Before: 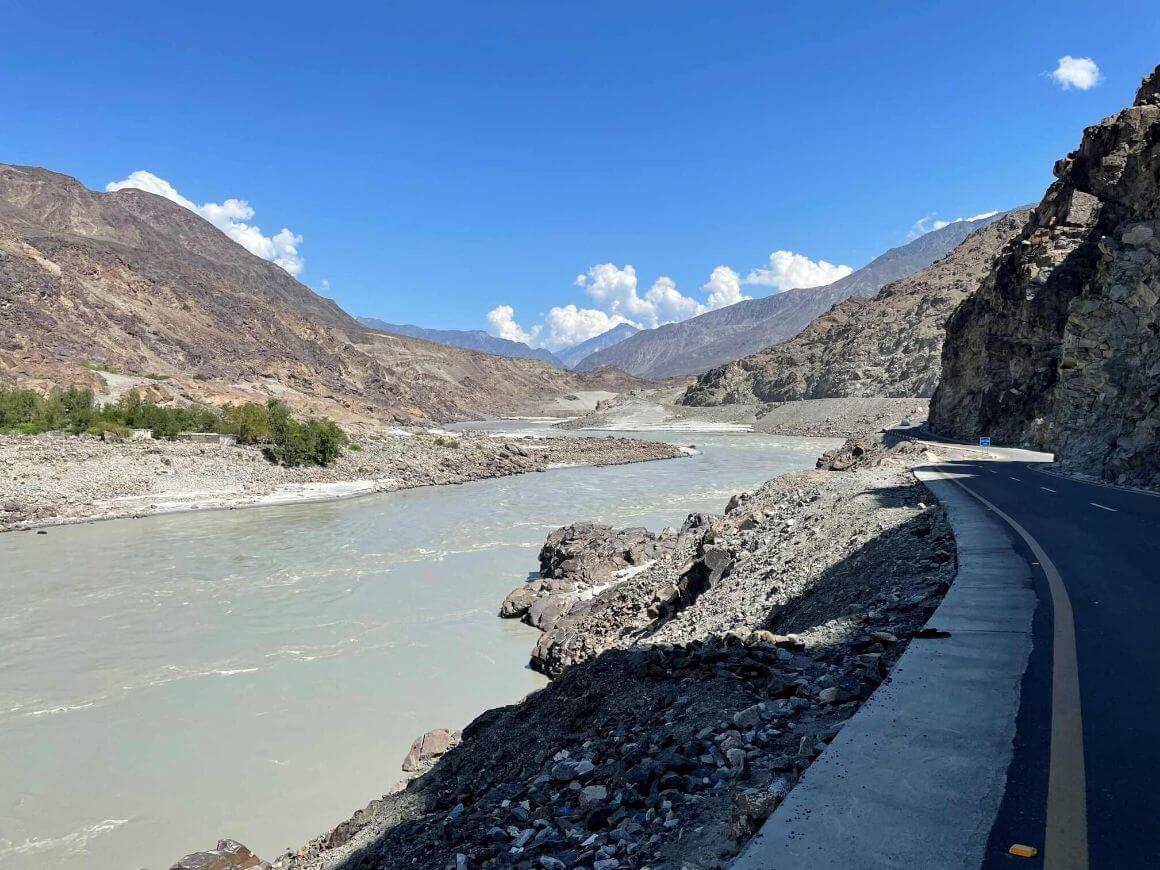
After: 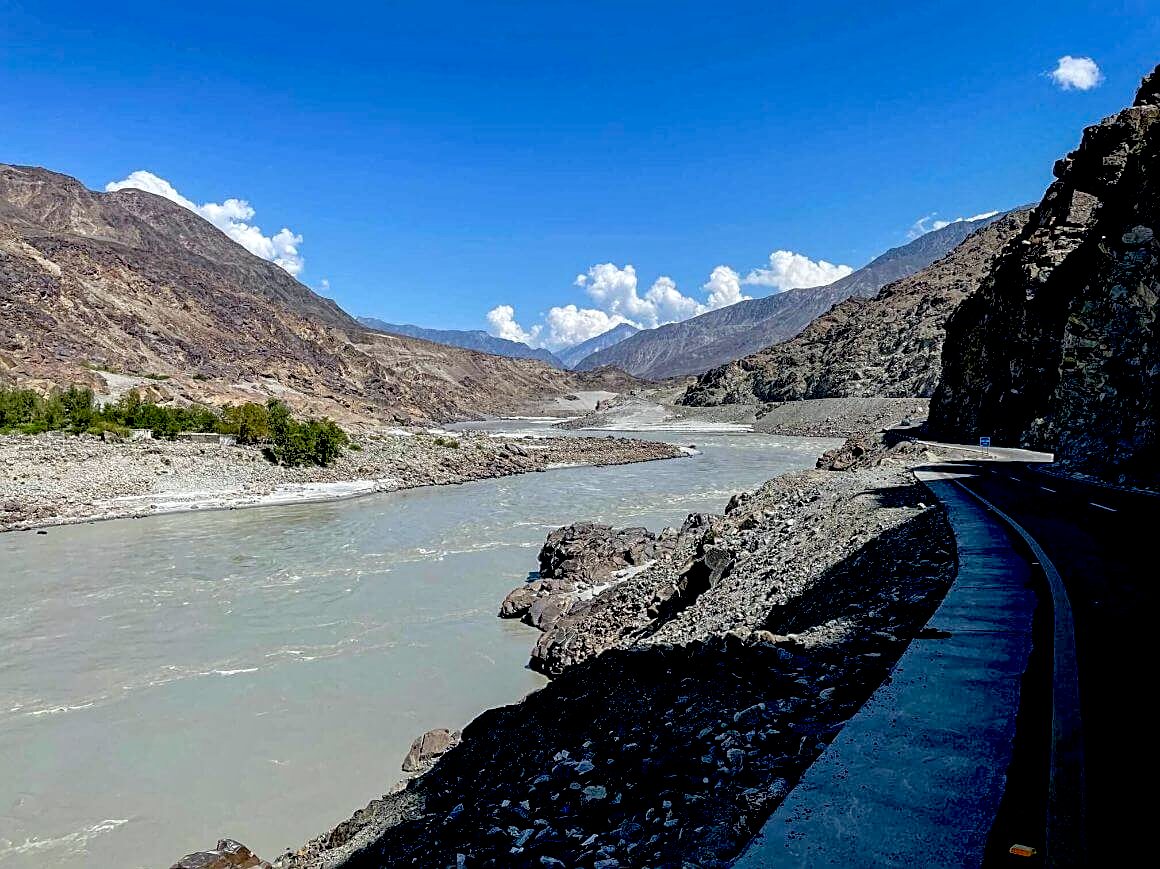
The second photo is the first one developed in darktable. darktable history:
crop: bottom 0.071%
exposure: black level correction 0.056, exposure -0.039 EV, compensate highlight preservation false
white balance: red 0.988, blue 1.017
sharpen: on, module defaults
local contrast: on, module defaults
